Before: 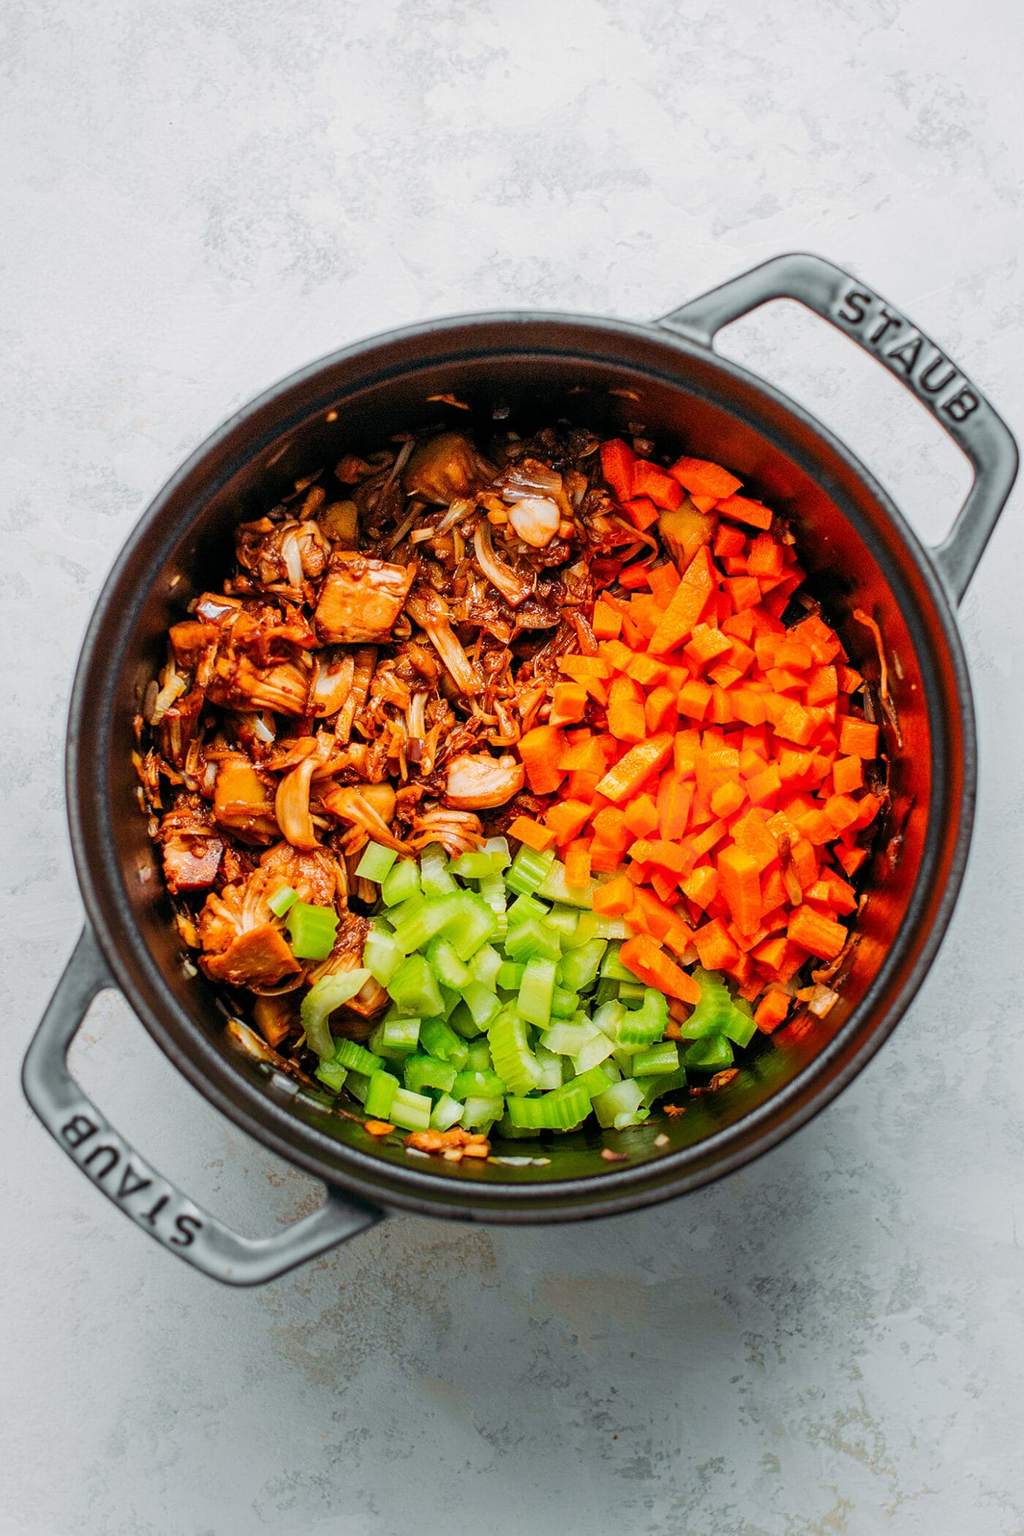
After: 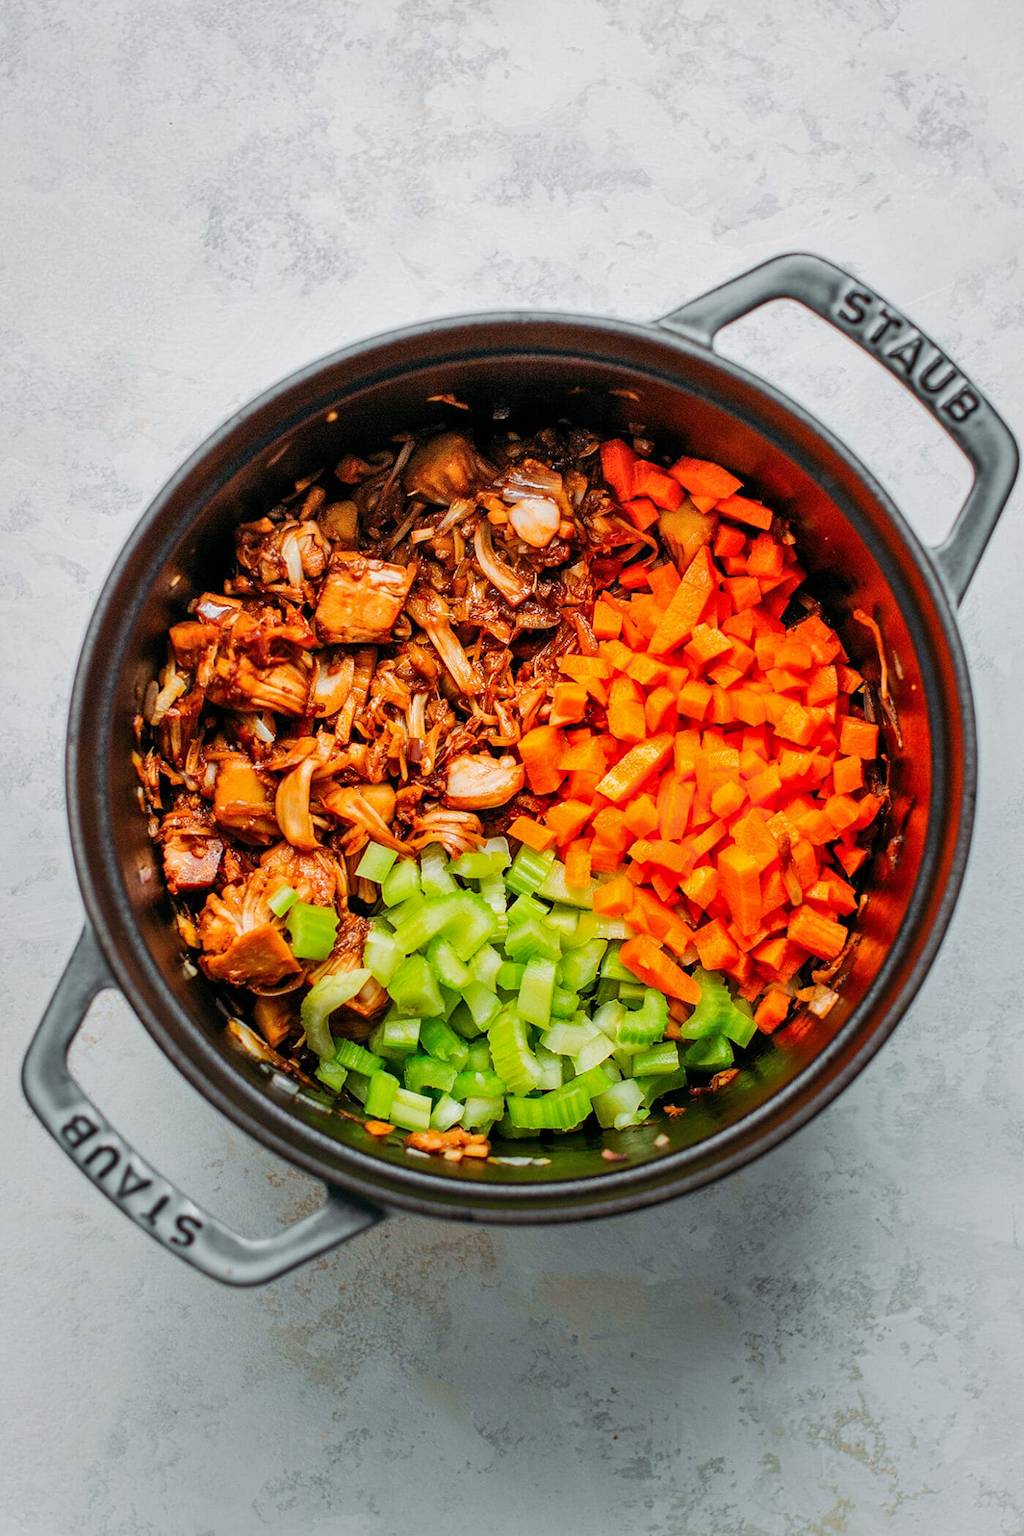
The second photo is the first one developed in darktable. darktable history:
shadows and highlights: shadows 47.36, highlights -42.56, soften with gaussian
